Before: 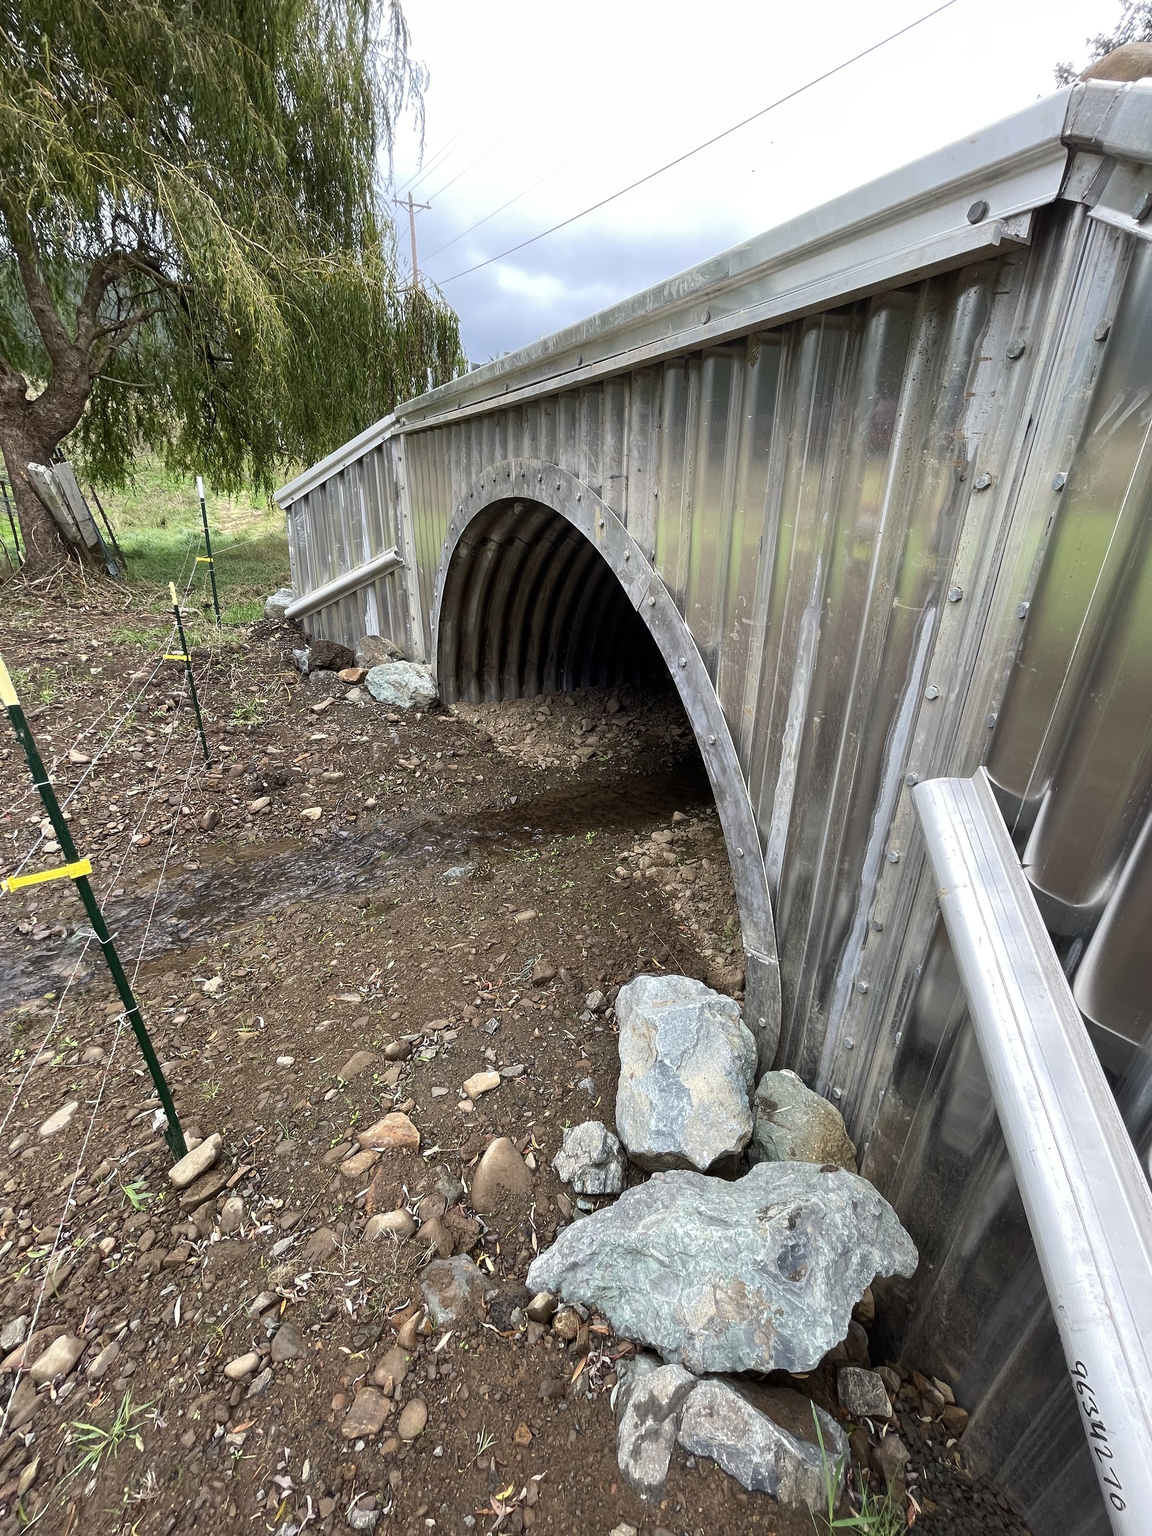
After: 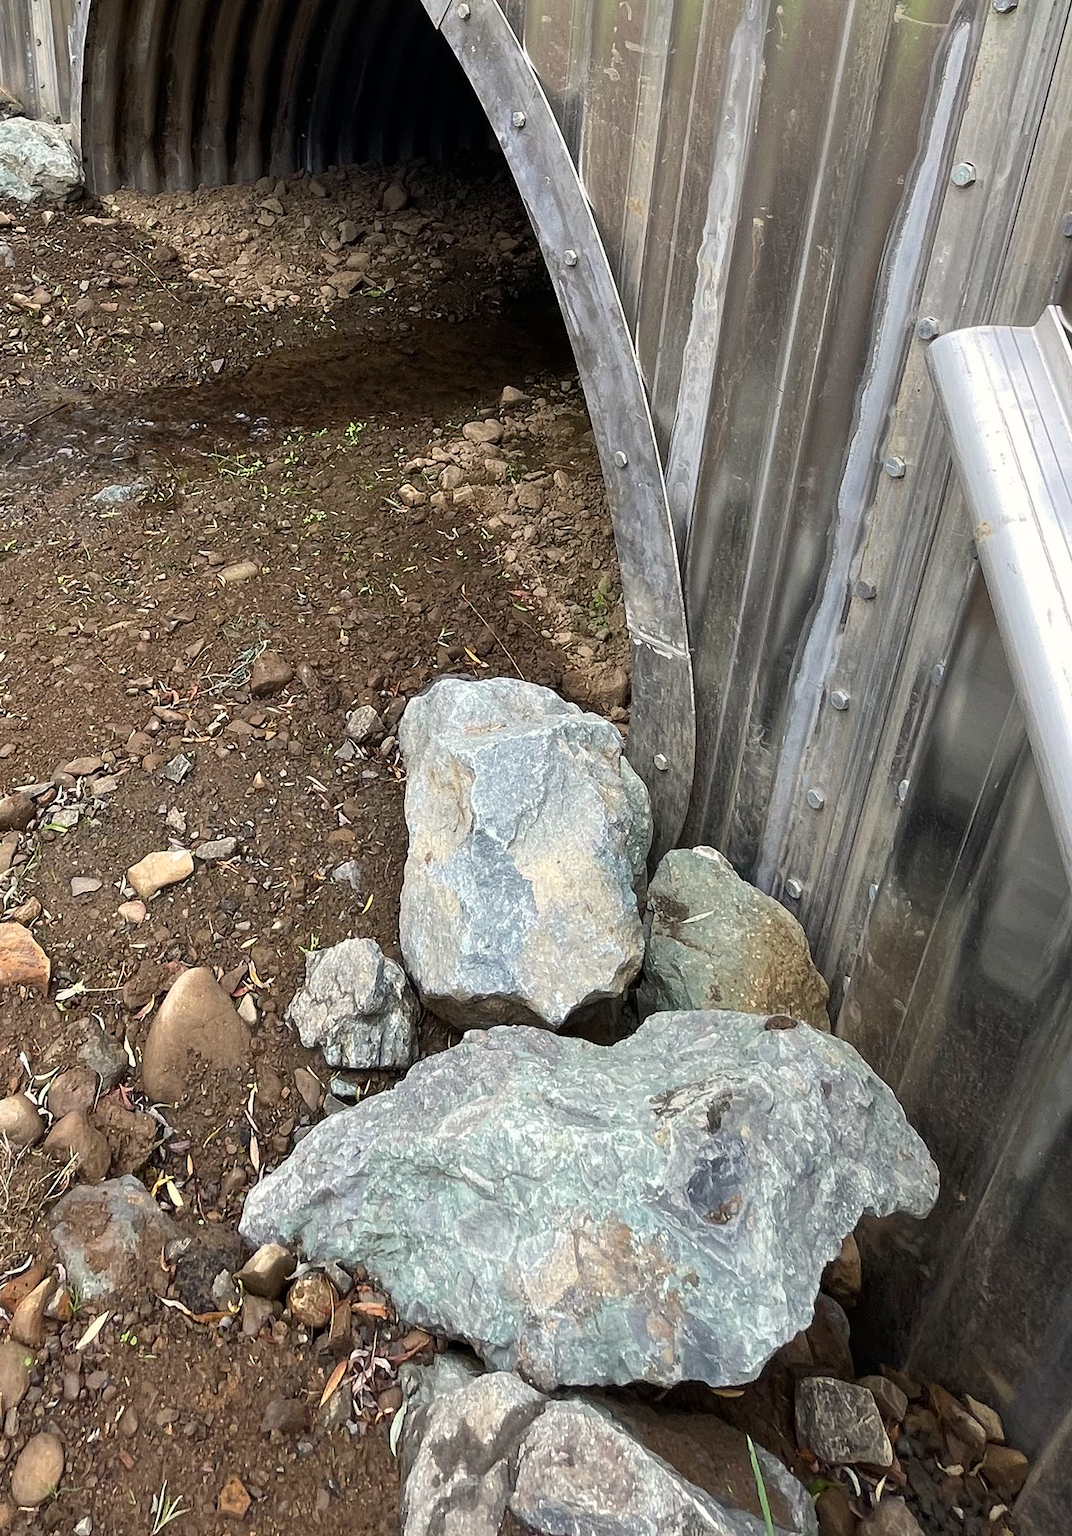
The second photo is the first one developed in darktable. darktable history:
crop: left 34.026%, top 38.755%, right 13.773%, bottom 5.142%
color correction: highlights a* 0.943, highlights b* 2.88, saturation 1.07
